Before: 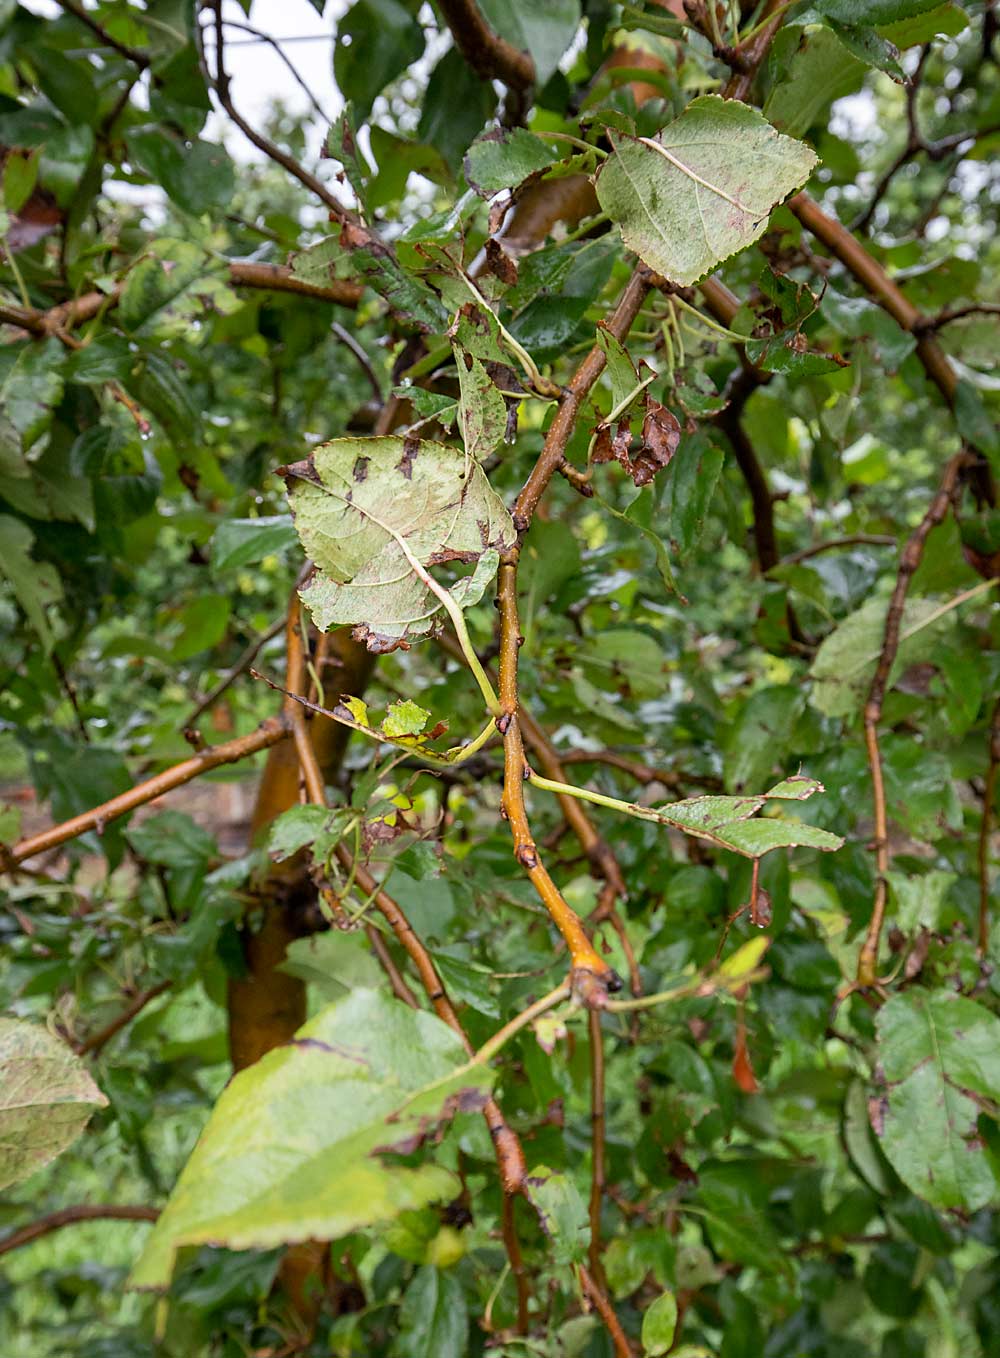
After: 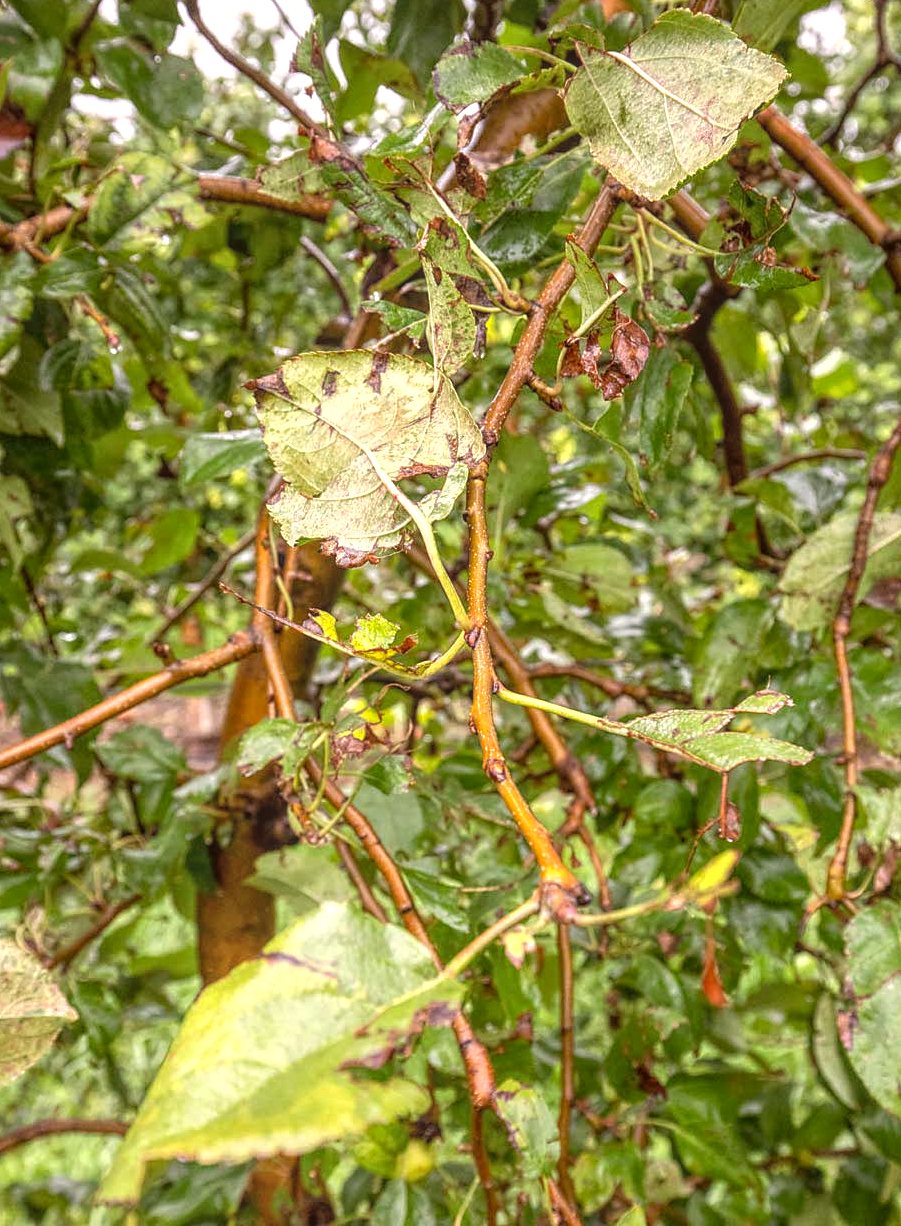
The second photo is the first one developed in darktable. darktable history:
local contrast: highlights 67%, shadows 34%, detail 166%, midtone range 0.2
color correction: highlights a* 6.63, highlights b* 8.33, shadows a* 6.07, shadows b* 7.06, saturation 0.933
crop: left 3.171%, top 6.379%, right 6.69%, bottom 3.322%
exposure: exposure 0.656 EV, compensate exposure bias true, compensate highlight preservation false
